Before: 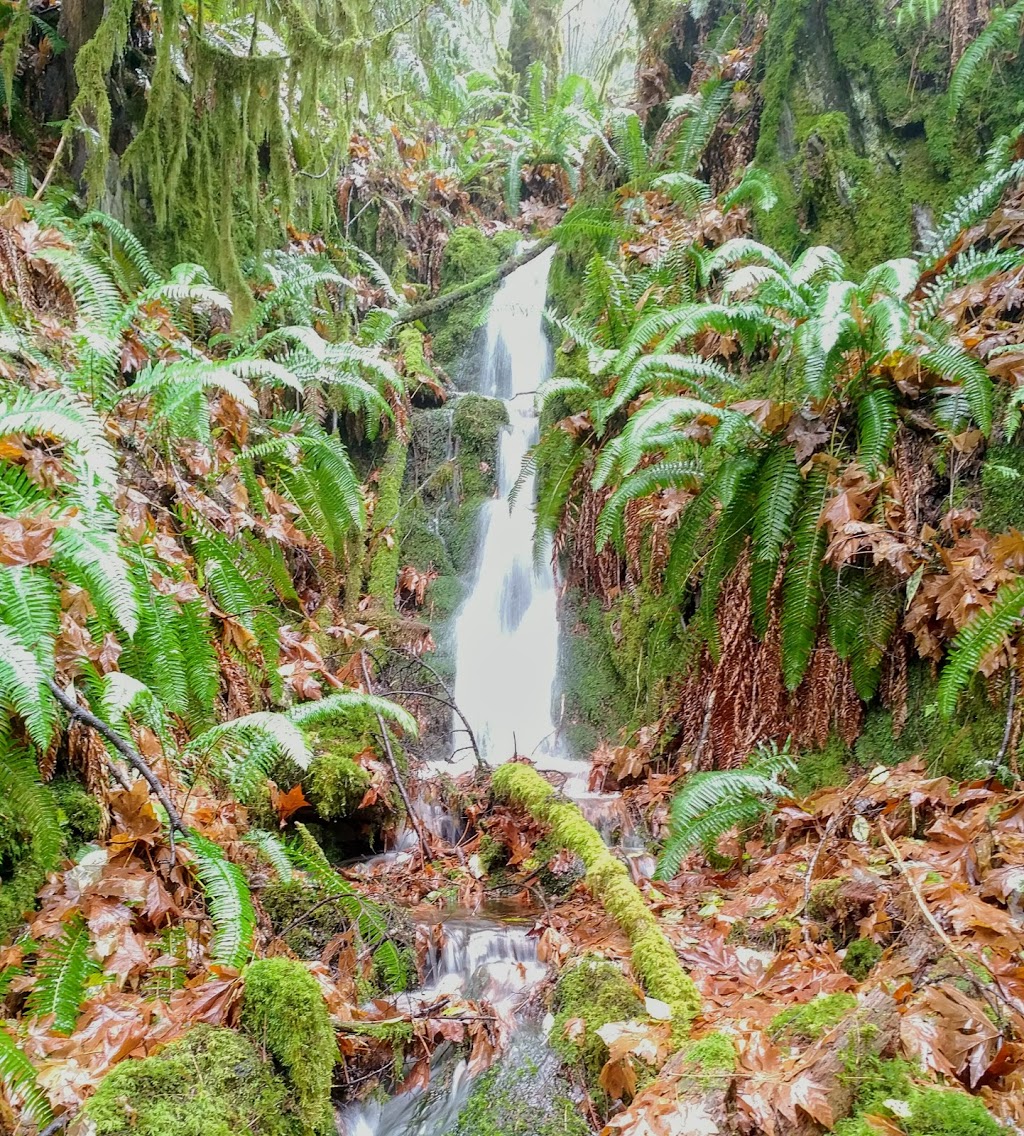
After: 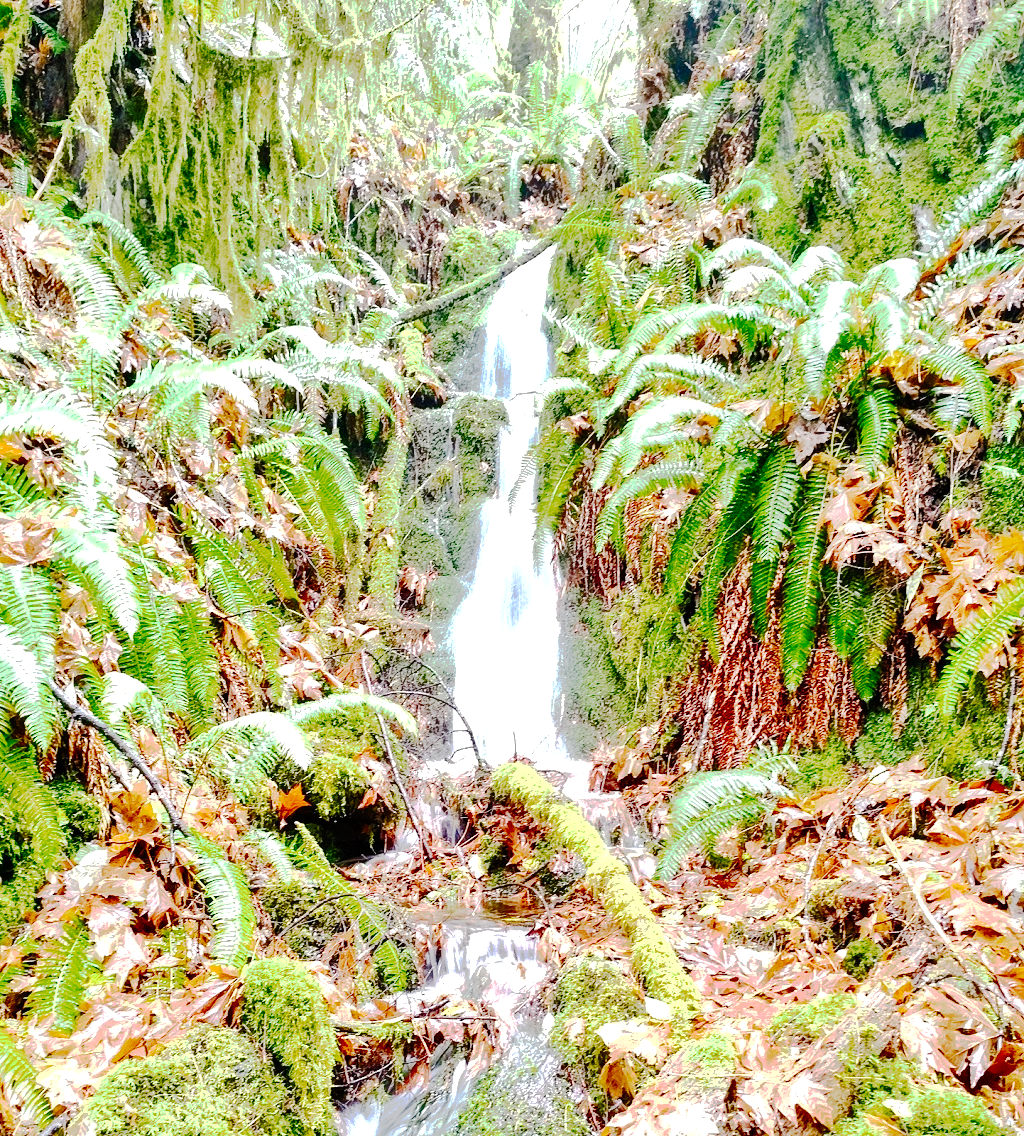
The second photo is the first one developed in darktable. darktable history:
tone curve: curves: ch0 [(0, 0) (0.003, 0.001) (0.011, 0.005) (0.025, 0.009) (0.044, 0.014) (0.069, 0.019) (0.1, 0.028) (0.136, 0.039) (0.177, 0.073) (0.224, 0.134) (0.277, 0.218) (0.335, 0.343) (0.399, 0.488) (0.468, 0.608) (0.543, 0.699) (0.623, 0.773) (0.709, 0.819) (0.801, 0.852) (0.898, 0.874) (1, 1)], preserve colors none
shadows and highlights: low approximation 0.01, soften with gaussian
exposure: black level correction 0, exposure 1.105 EV, compensate exposure bias true, compensate highlight preservation false
